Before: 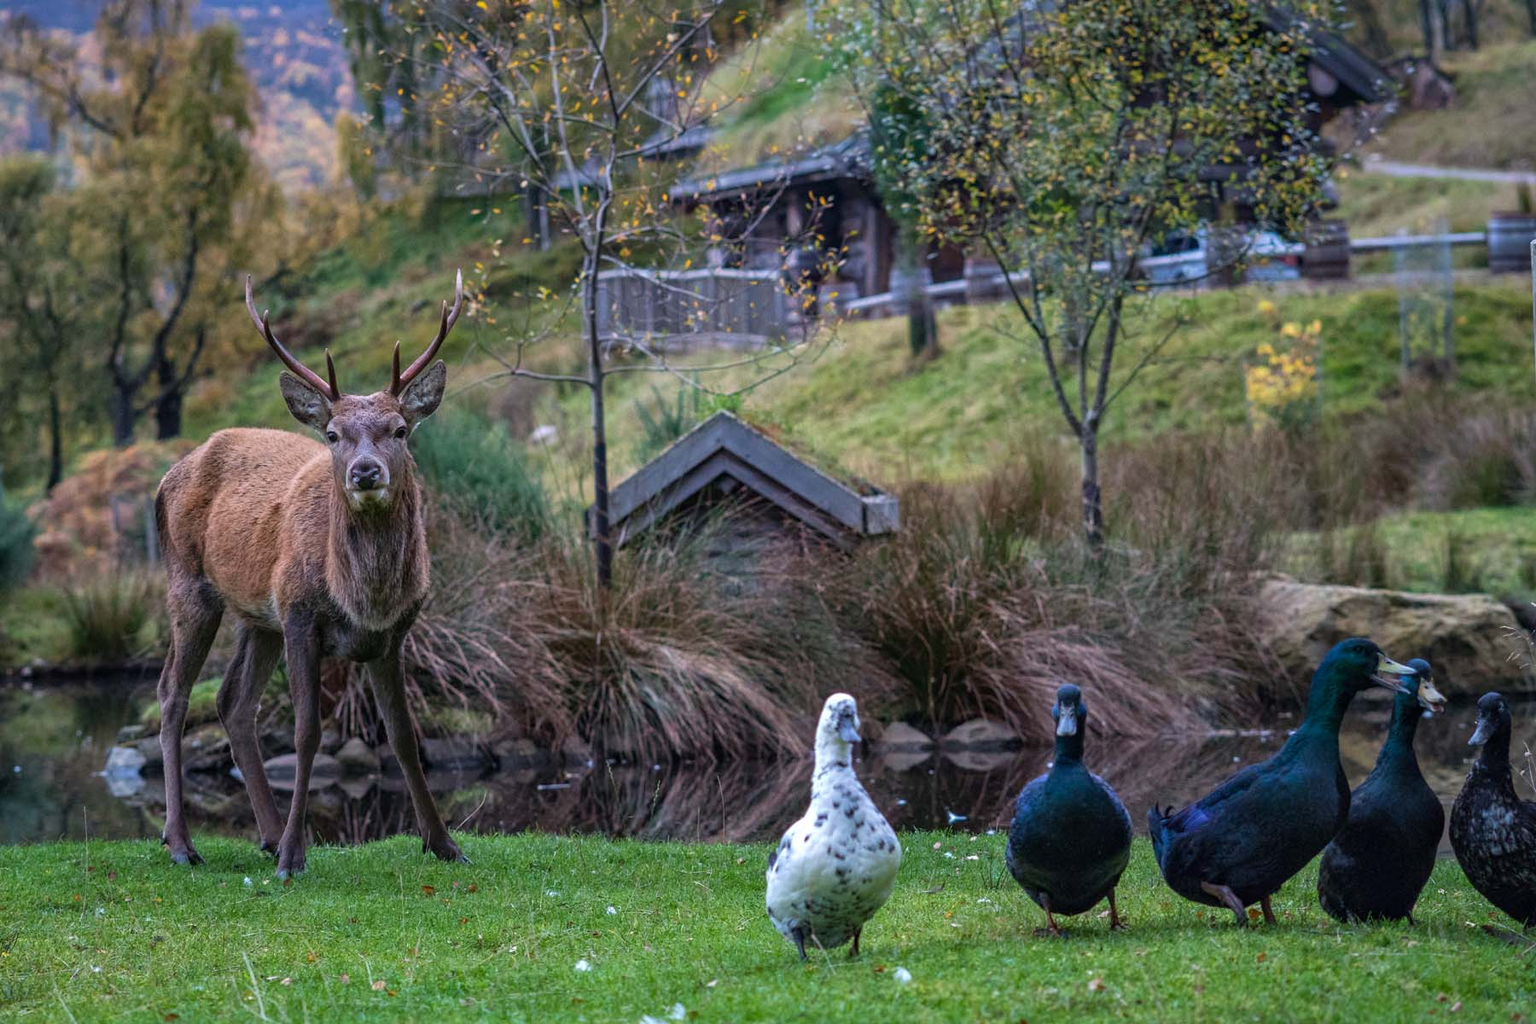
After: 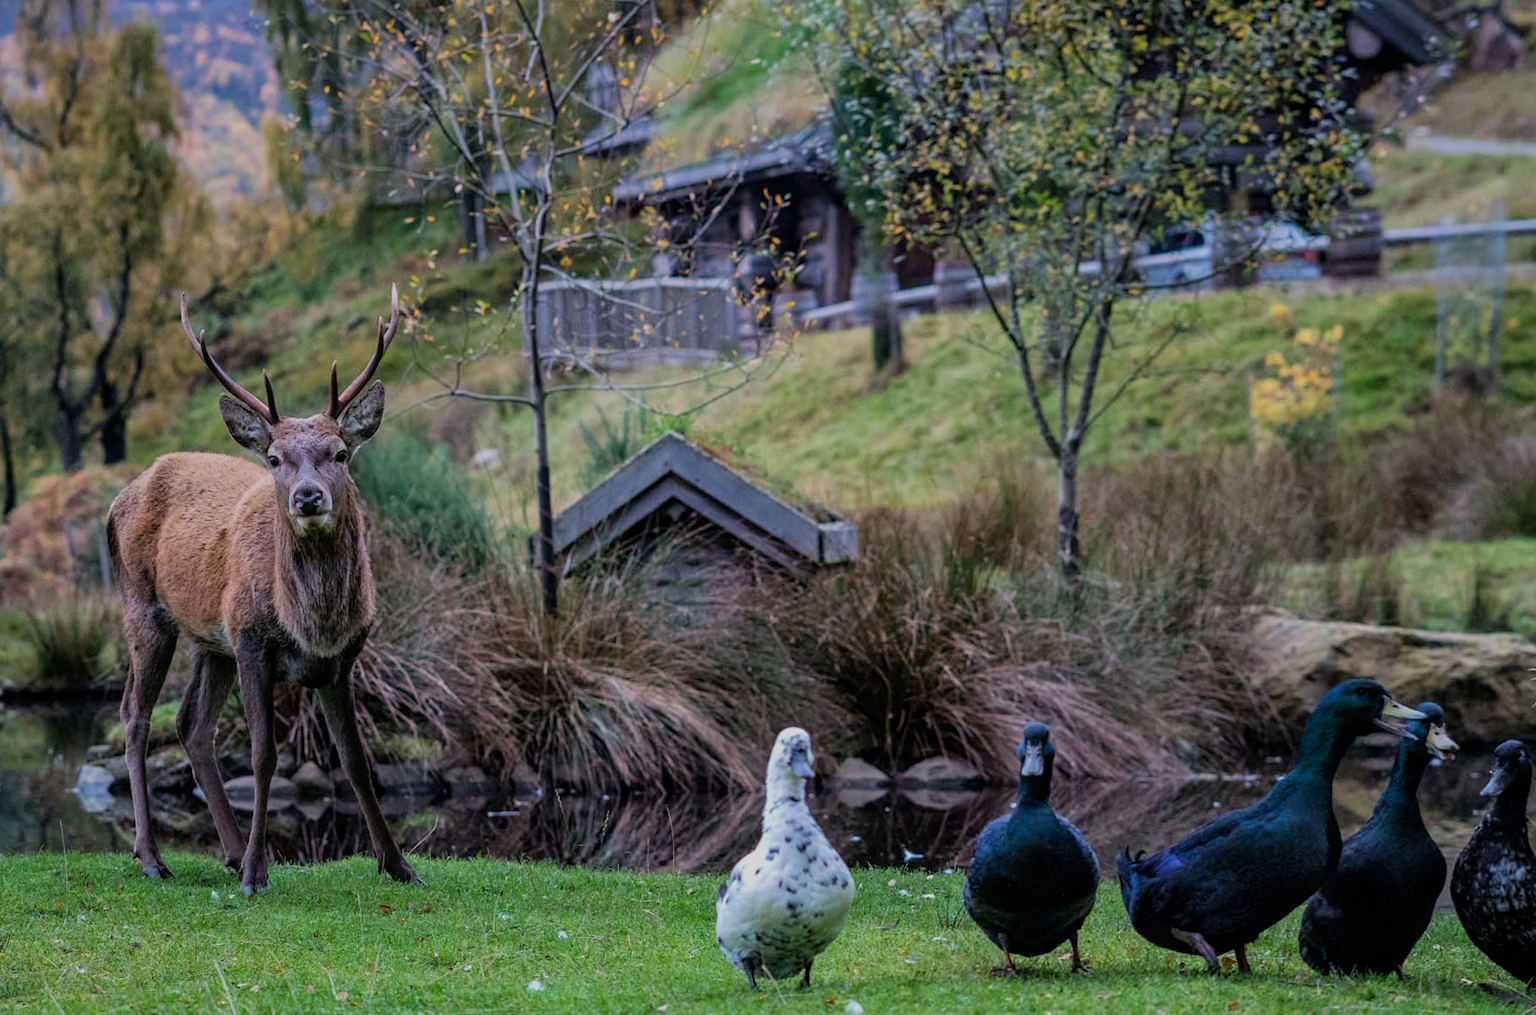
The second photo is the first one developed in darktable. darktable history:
rotate and perspective: rotation 0.062°, lens shift (vertical) 0.115, lens shift (horizontal) -0.133, crop left 0.047, crop right 0.94, crop top 0.061, crop bottom 0.94
filmic rgb: black relative exposure -7.65 EV, white relative exposure 4.56 EV, hardness 3.61
